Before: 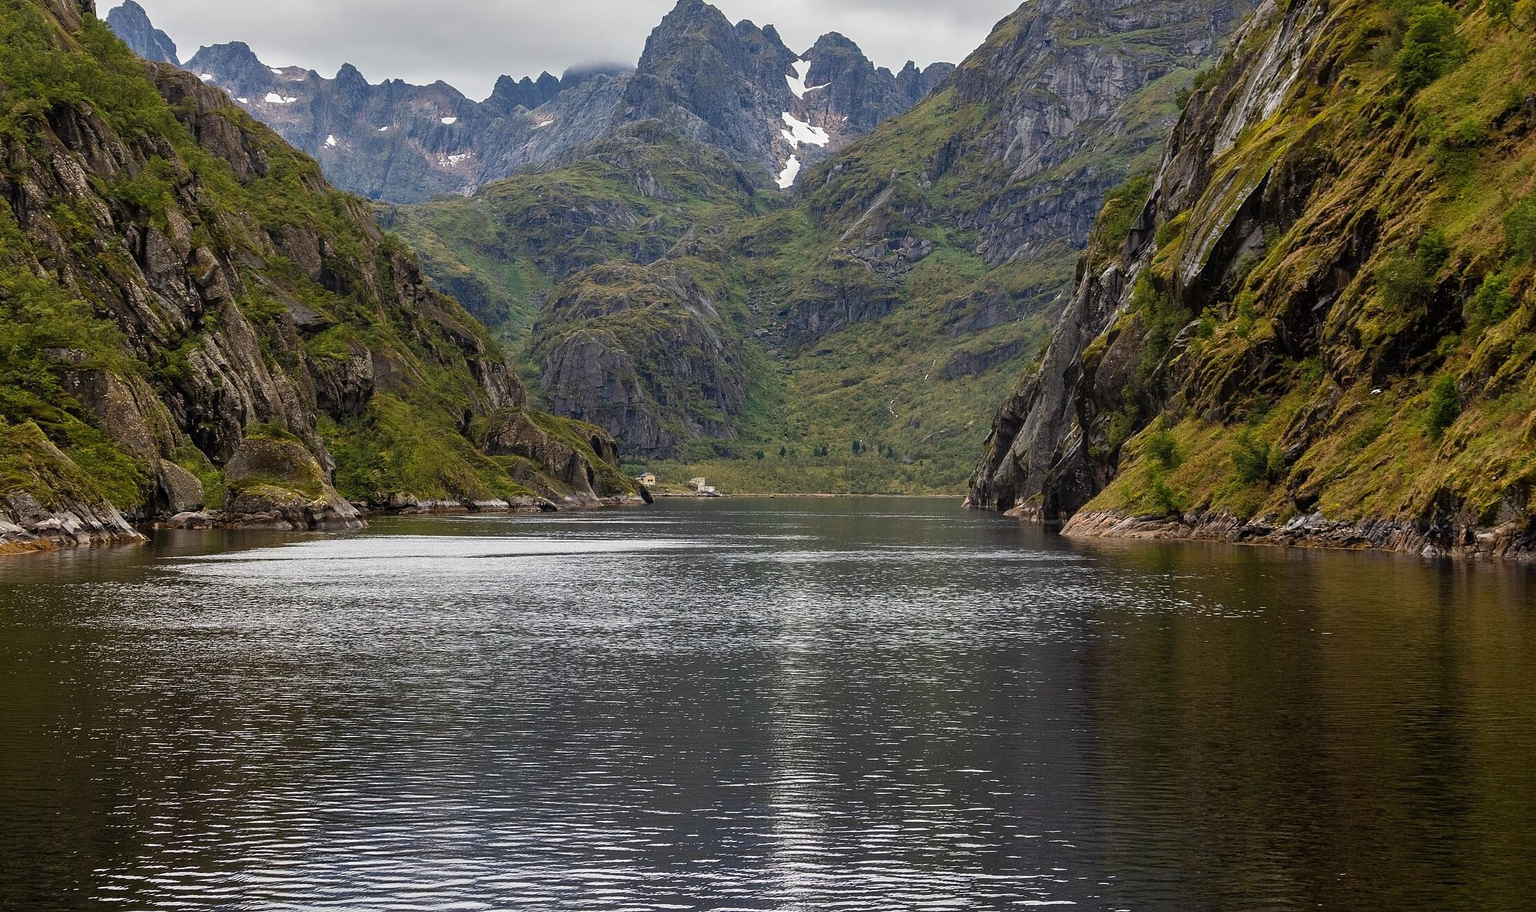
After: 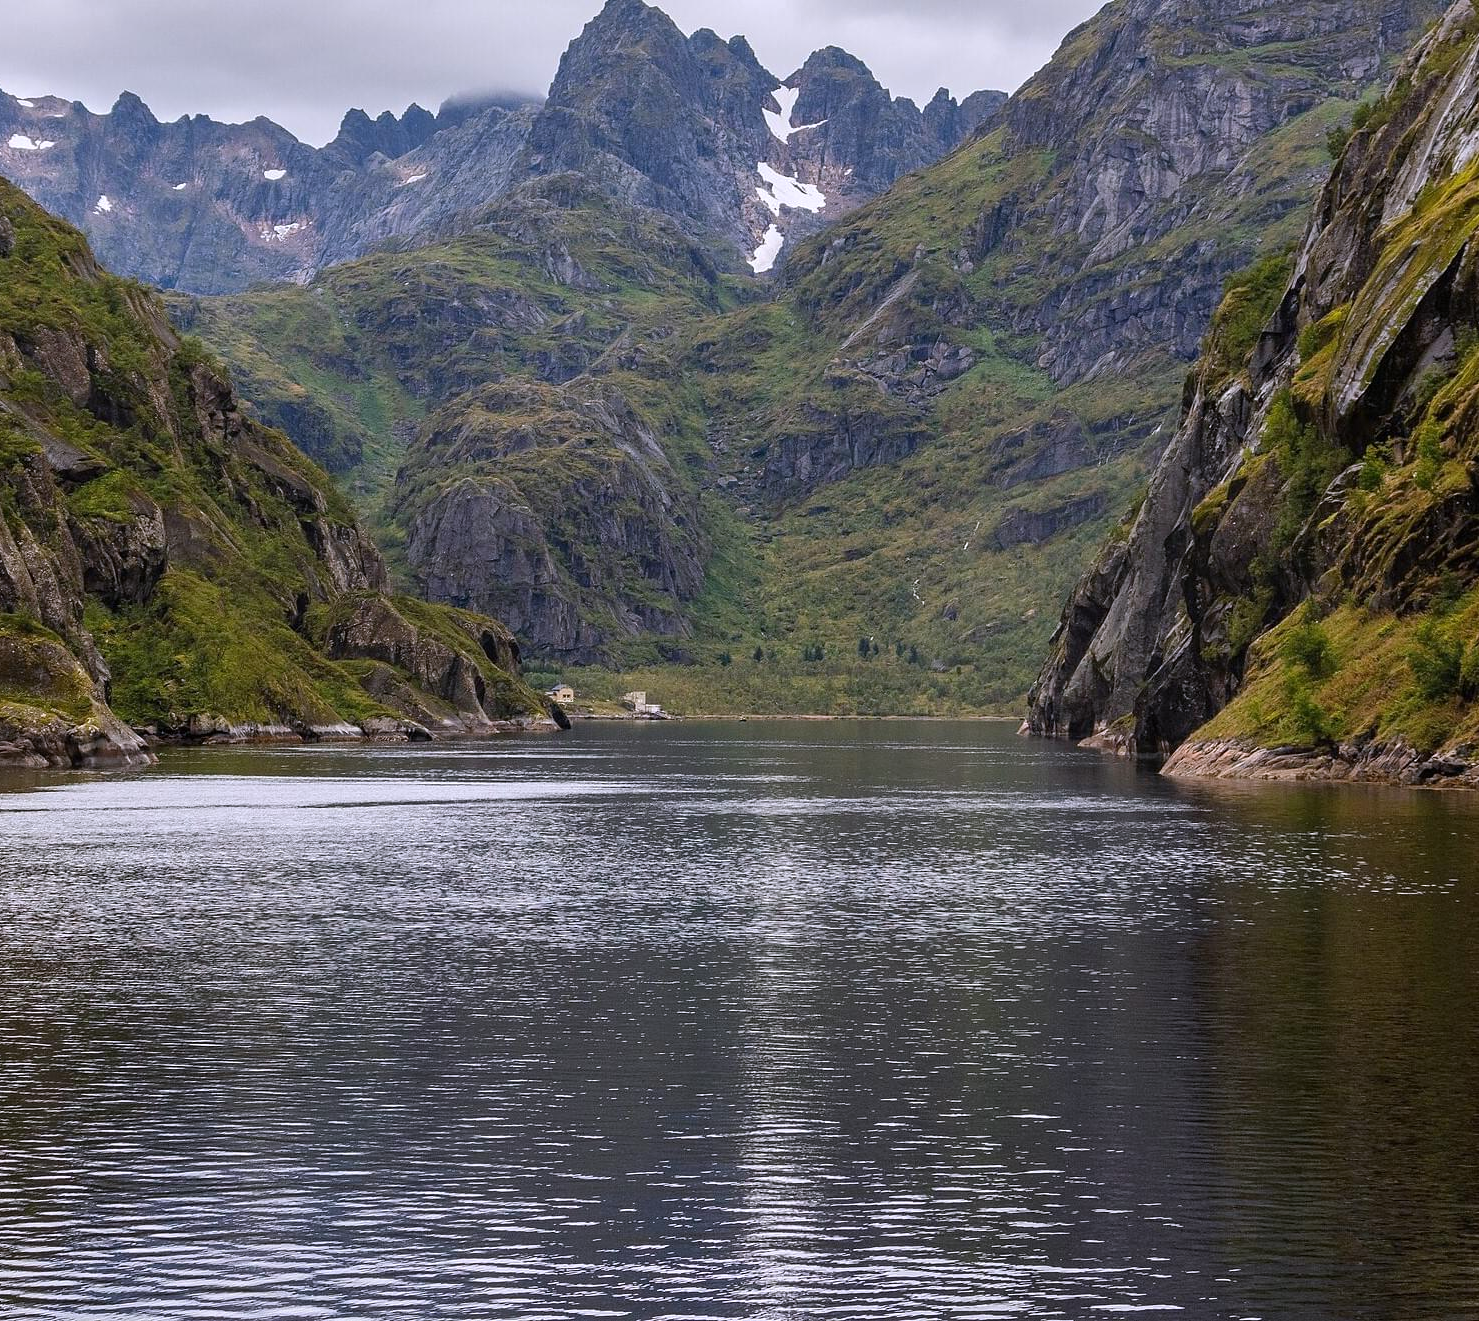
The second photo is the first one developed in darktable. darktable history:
crop: left 16.899%, right 16.556%
white balance: red 1.004, blue 1.096
